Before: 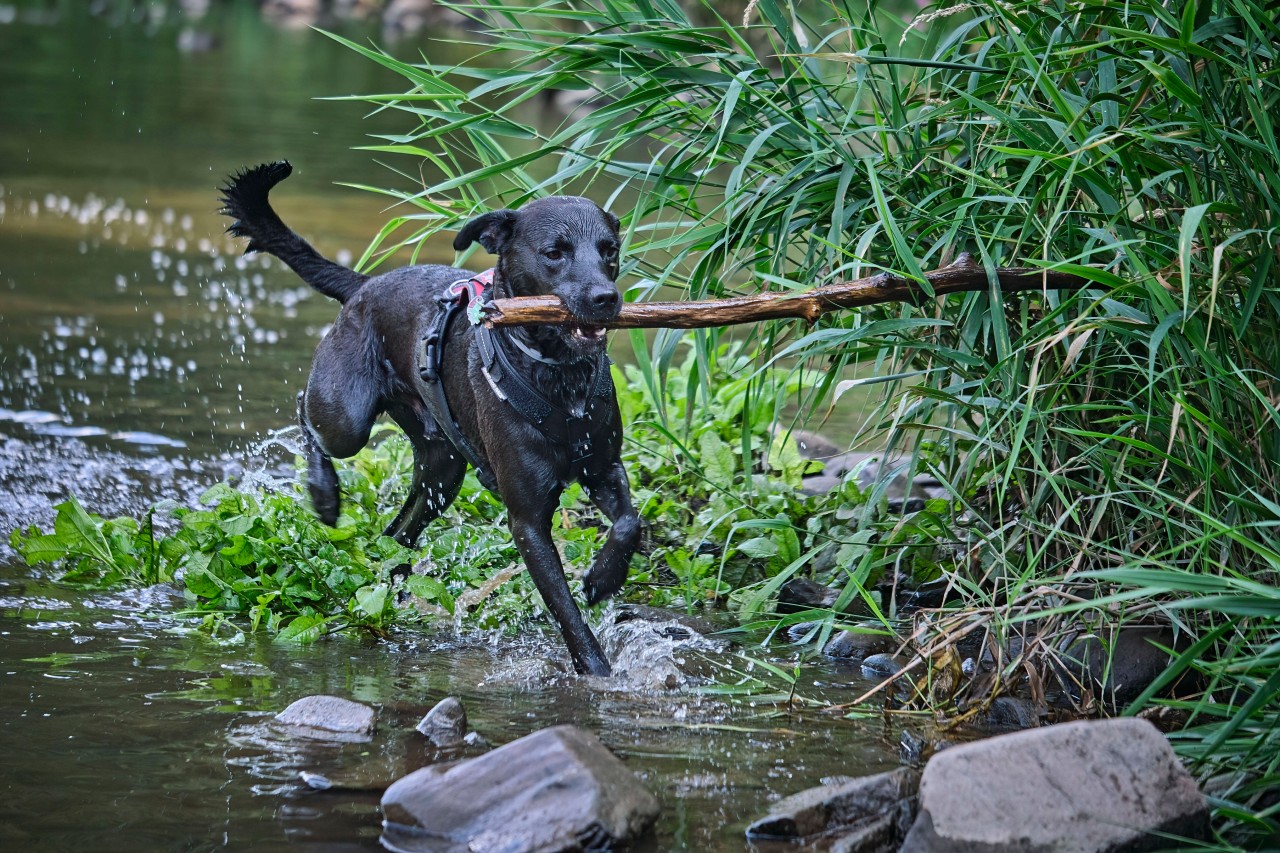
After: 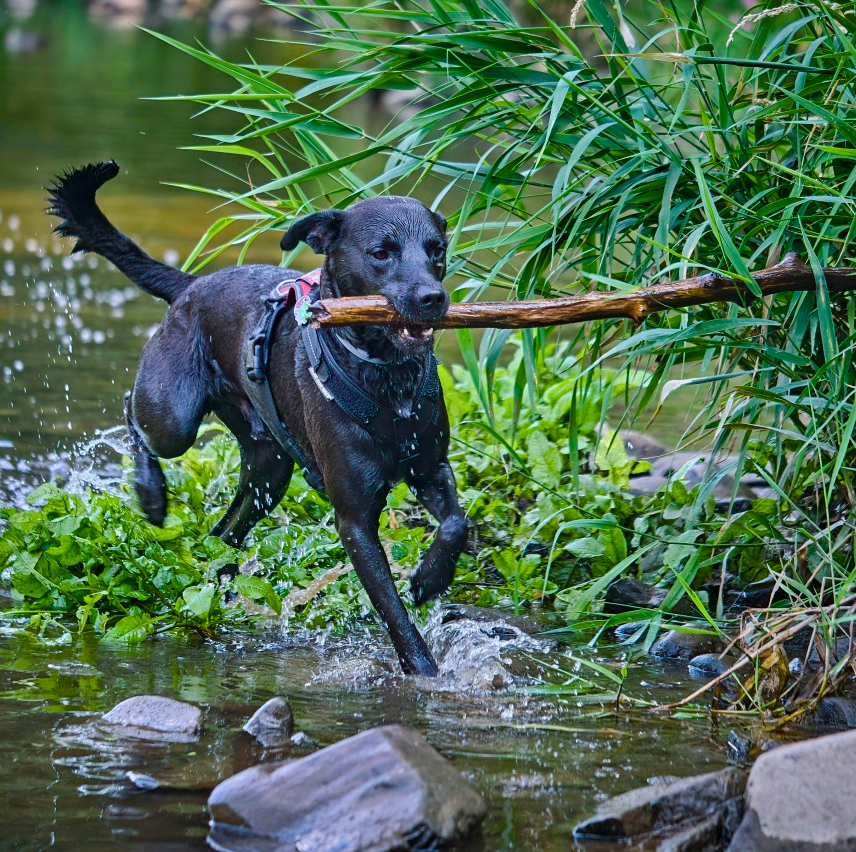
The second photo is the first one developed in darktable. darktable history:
color correction: highlights b* -0.01, saturation 0.824
crop and rotate: left 13.542%, right 19.537%
shadows and highlights: shadows 20.73, highlights -36.71, soften with gaussian
color balance rgb: power › hue 75.47°, linear chroma grading › global chroma 15.403%, perceptual saturation grading › global saturation 20%, perceptual saturation grading › highlights -25.853%, perceptual saturation grading › shadows 25.916%, global vibrance 44.559%
